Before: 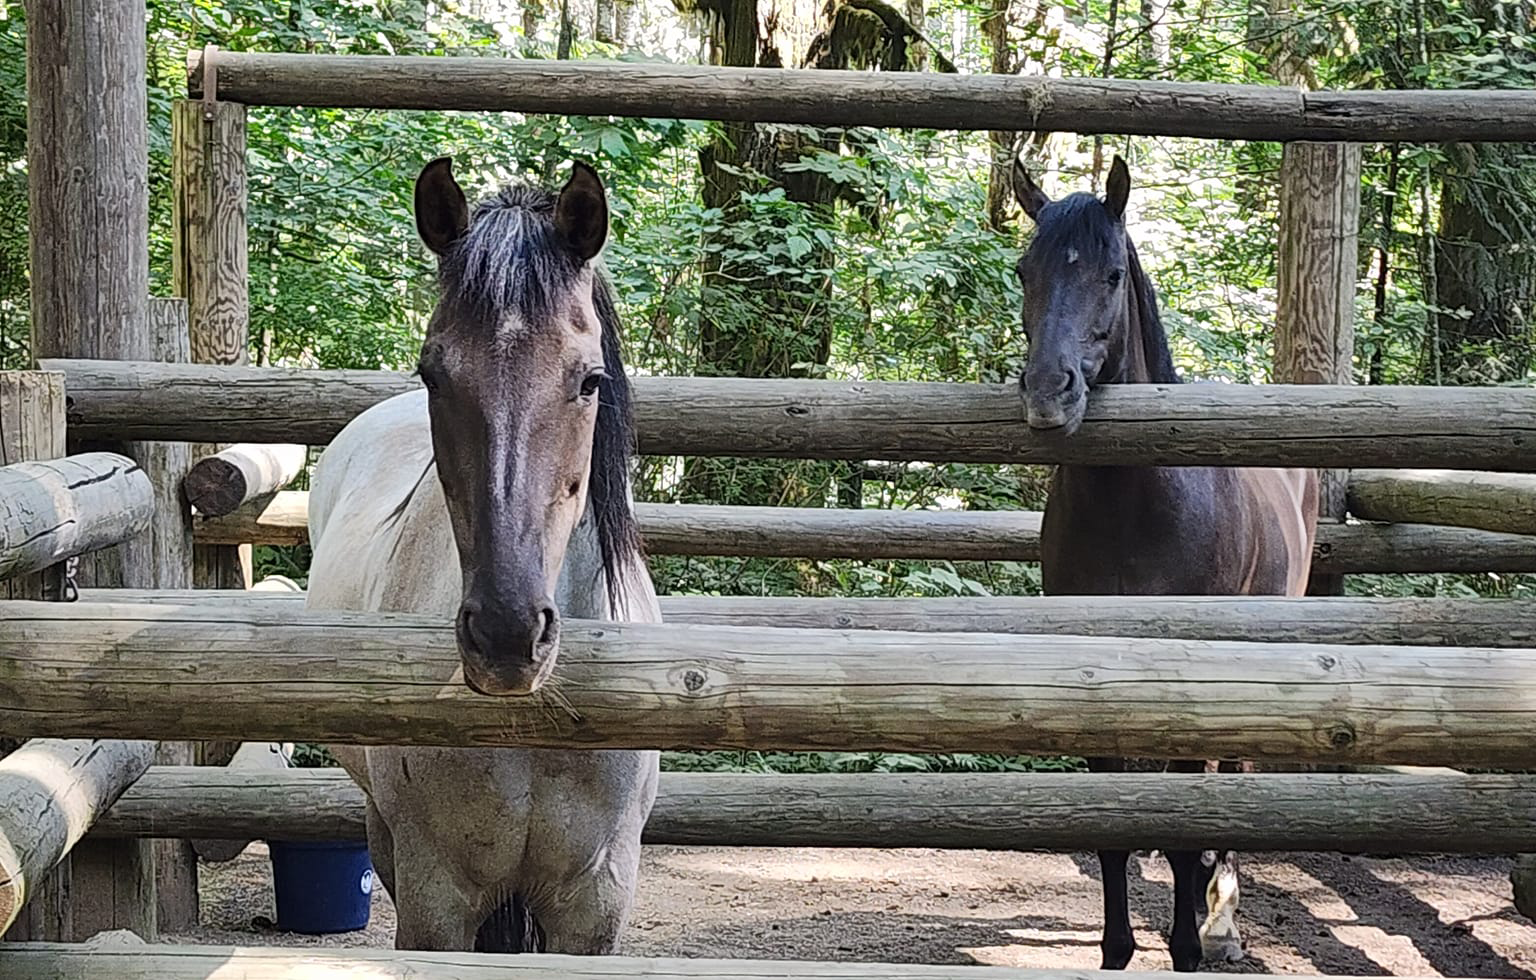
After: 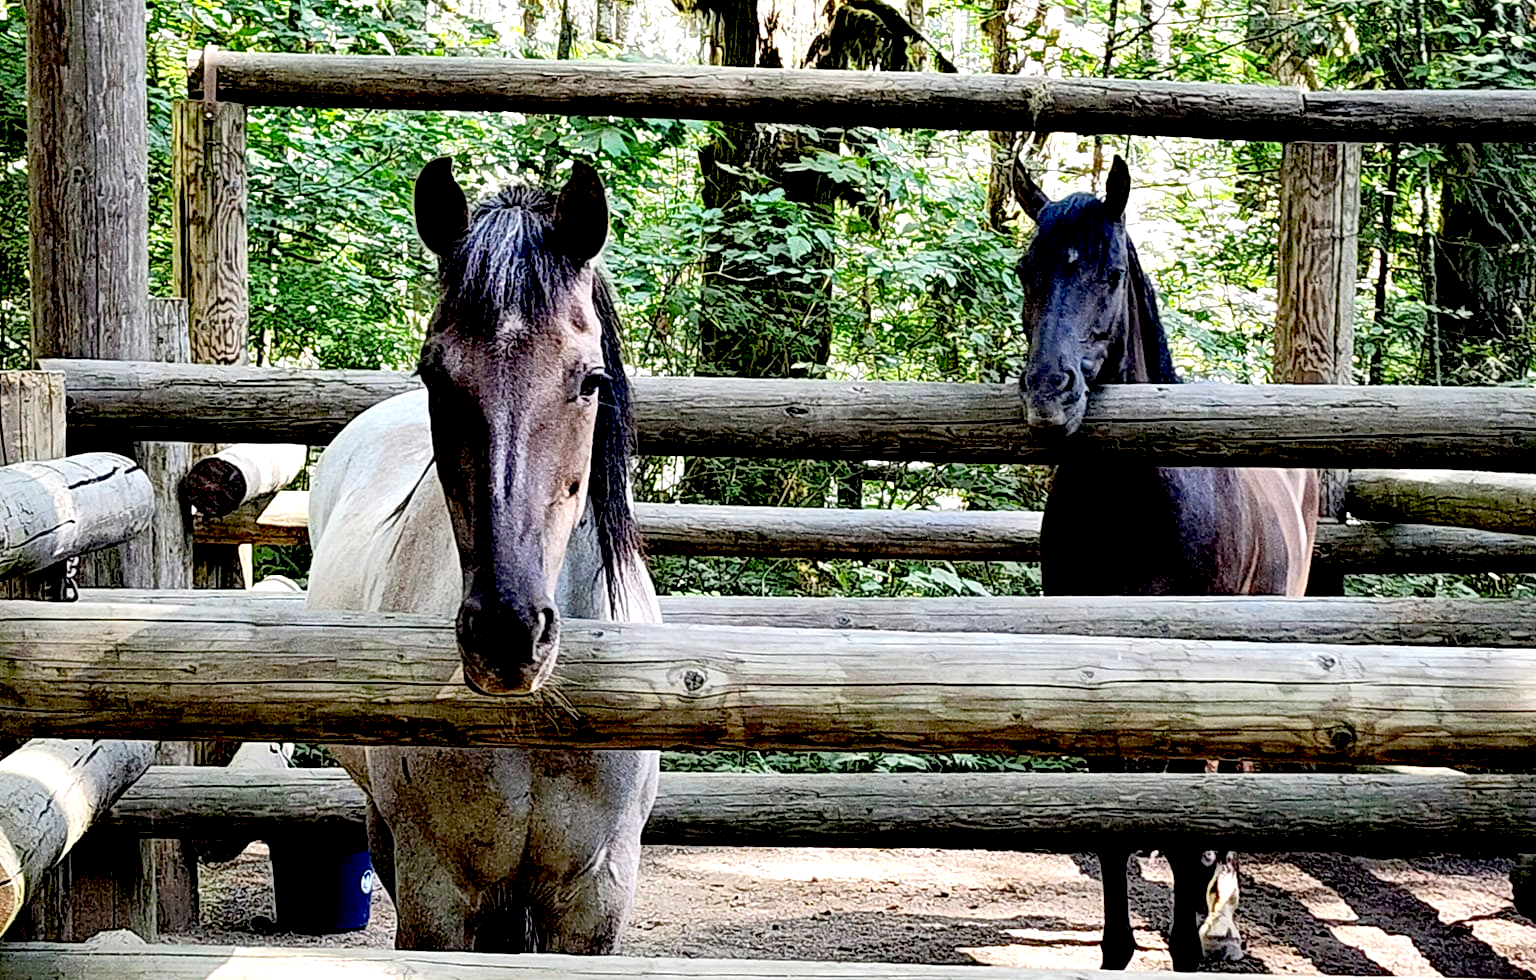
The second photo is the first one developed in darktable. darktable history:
exposure: black level correction 0.04, exposure 0.499 EV, compensate highlight preservation false
